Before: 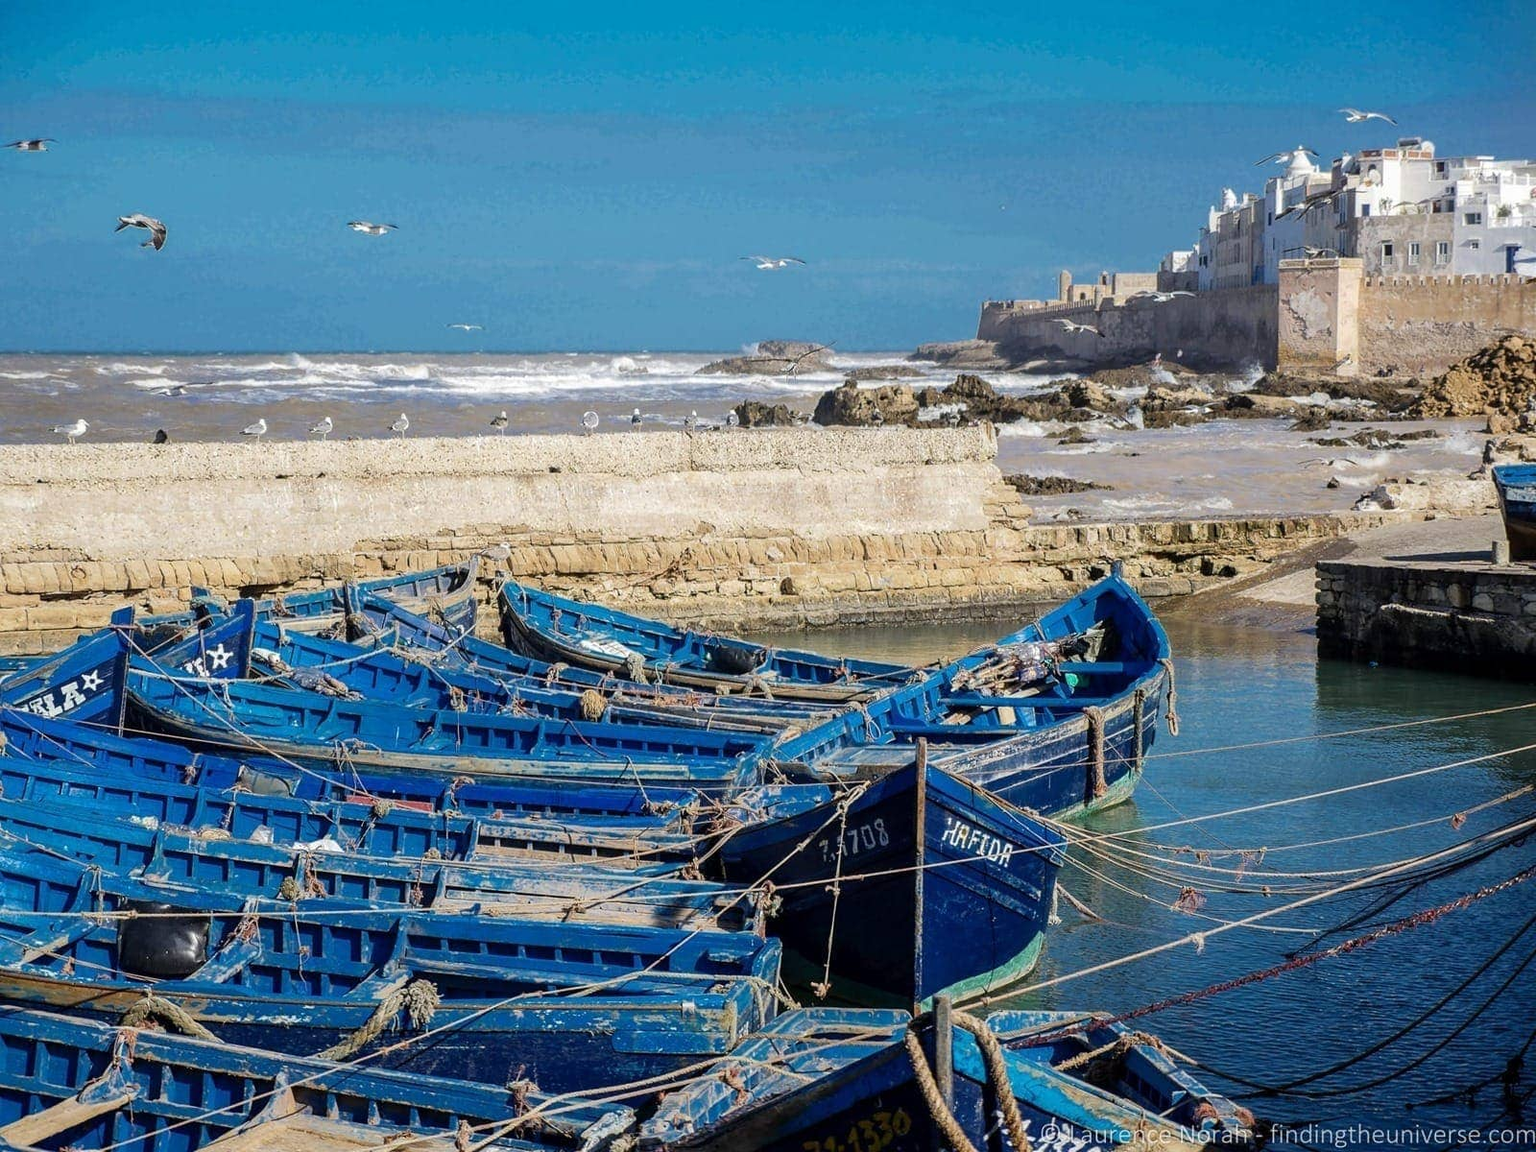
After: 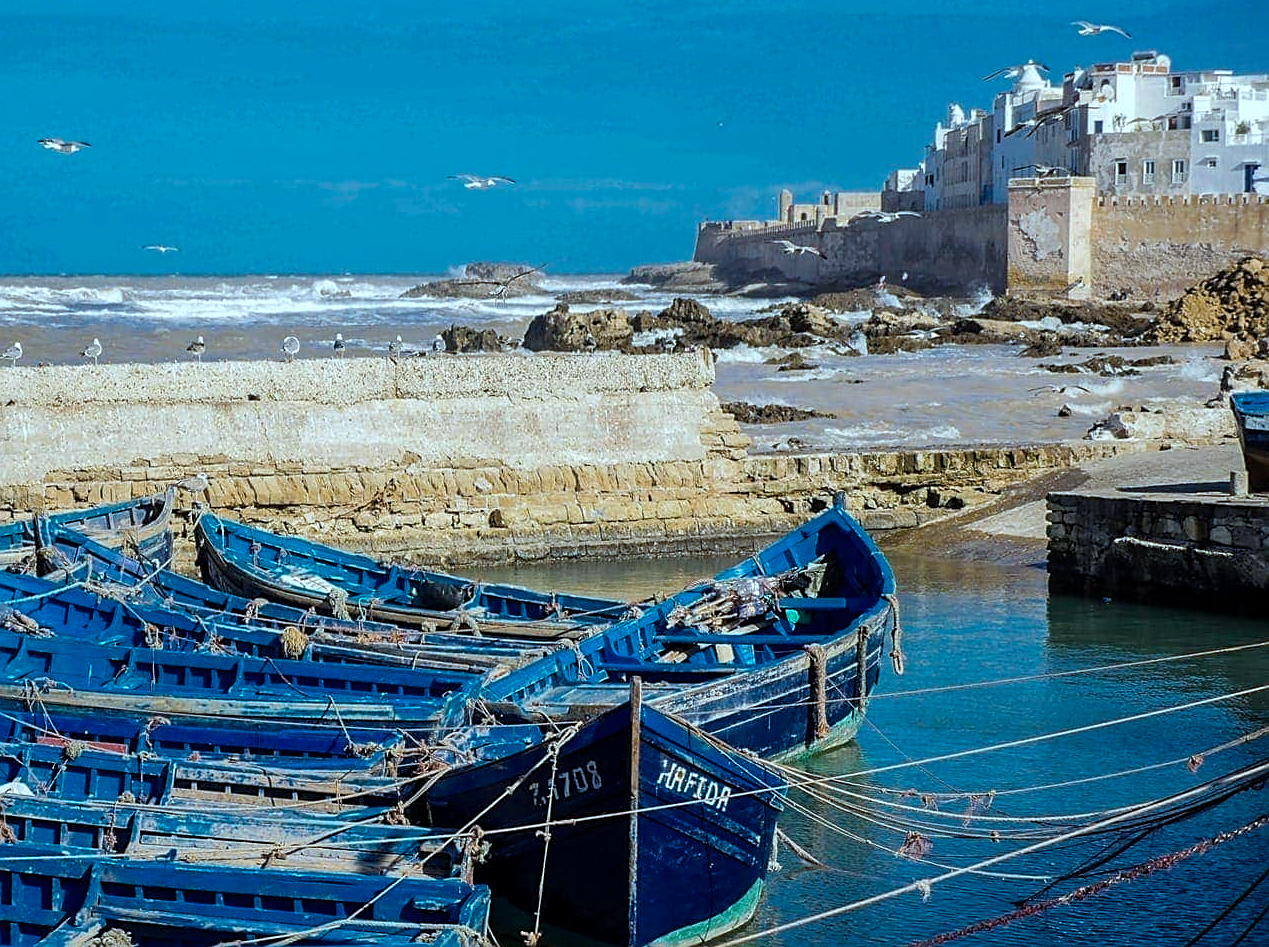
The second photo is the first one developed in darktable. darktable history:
sharpen: on, module defaults
exposure: exposure -0.488 EV, compensate highlight preservation false
color correction: highlights a* -12.23, highlights b* -17.65, saturation 0.712
crop and rotate: left 20.294%, top 7.747%, right 0.344%, bottom 13.3%
color balance rgb: linear chroma grading › global chroma 24.572%, perceptual saturation grading › global saturation 30.489%, perceptual brilliance grading › global brilliance 11.961%, global vibrance 14.993%
